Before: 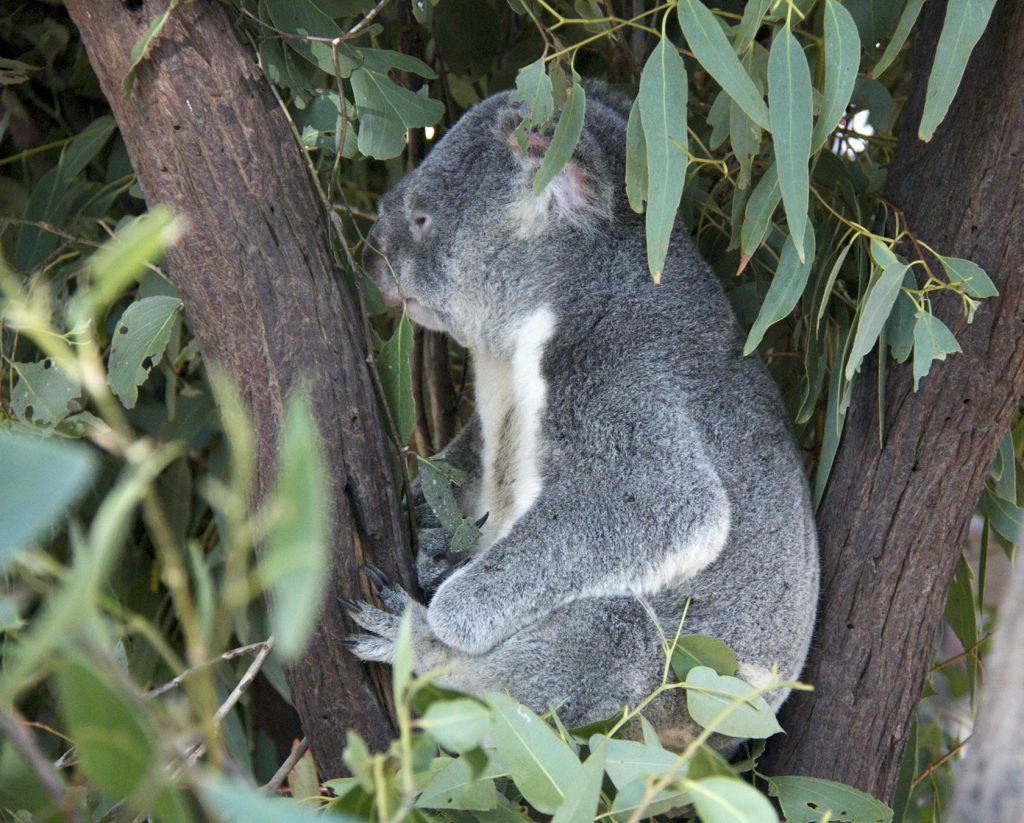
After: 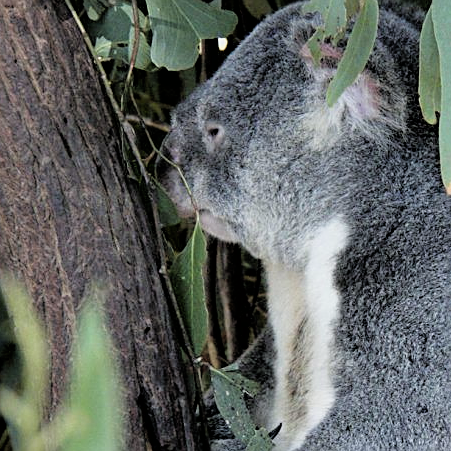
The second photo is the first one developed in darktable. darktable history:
crop: left 20.248%, top 10.86%, right 35.675%, bottom 34.321%
filmic rgb: black relative exposure -3.92 EV, white relative exposure 3.14 EV, hardness 2.87
sharpen: on, module defaults
